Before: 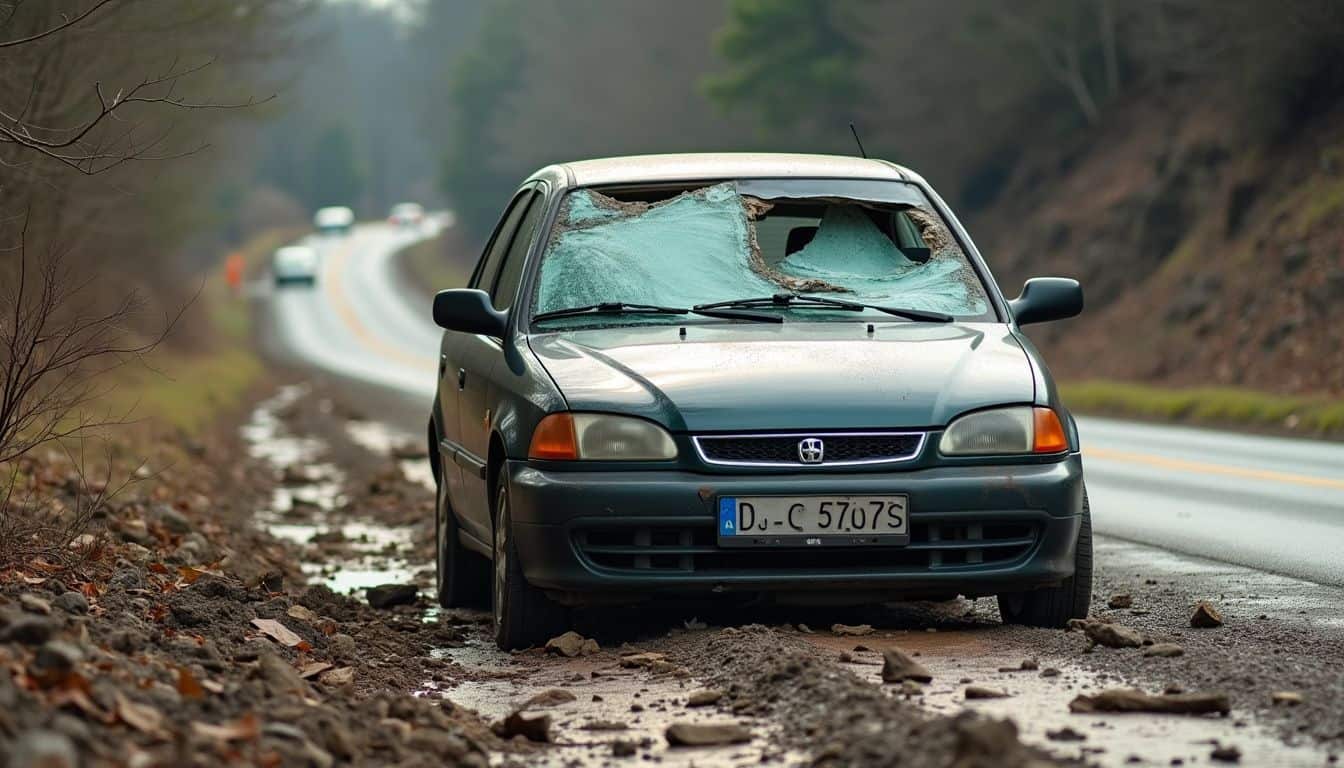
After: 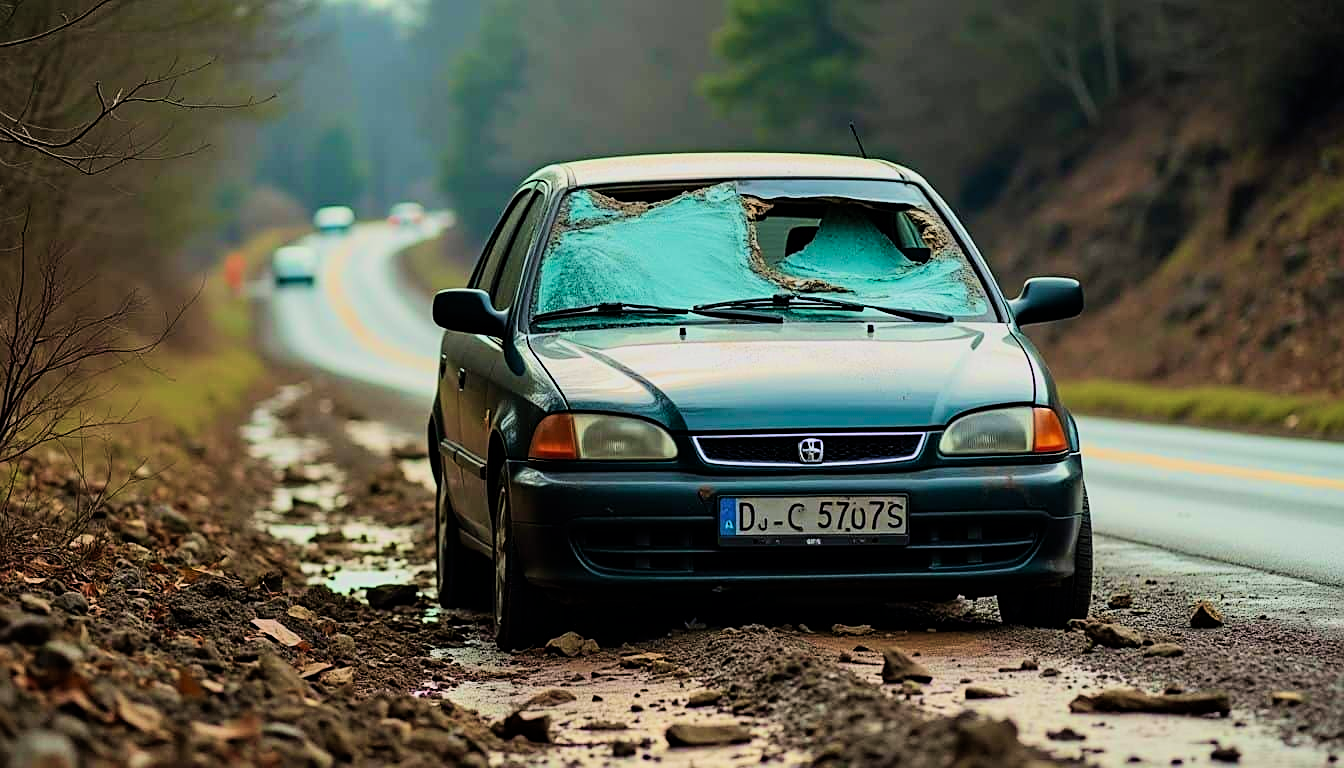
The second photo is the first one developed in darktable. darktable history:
tone equalizer: -8 EV -0.434 EV, -7 EV -0.378 EV, -6 EV -0.303 EV, -5 EV -0.227 EV, -3 EV 0.192 EV, -2 EV 0.337 EV, -1 EV 0.364 EV, +0 EV 0.411 EV, edges refinement/feathering 500, mask exposure compensation -1.57 EV, preserve details no
velvia: strength 74.28%
filmic rgb: black relative exposure -7.65 EV, white relative exposure 4.56 EV, hardness 3.61, color science v6 (2022)
sharpen: on, module defaults
